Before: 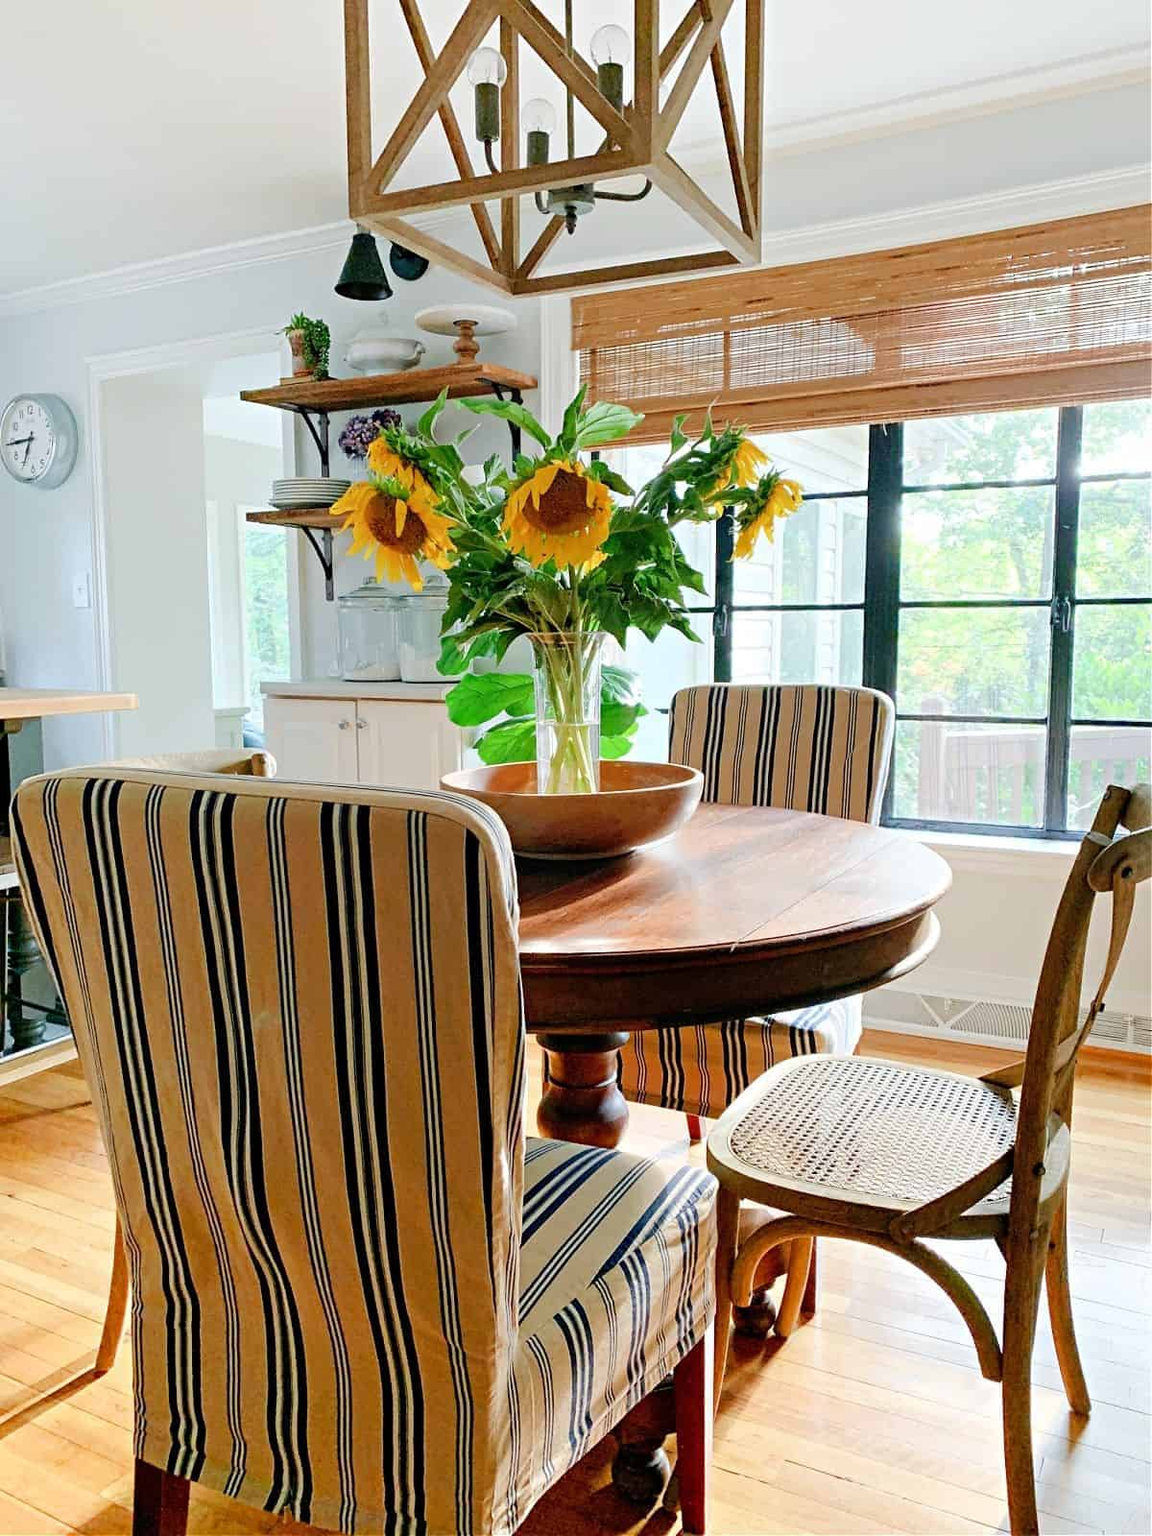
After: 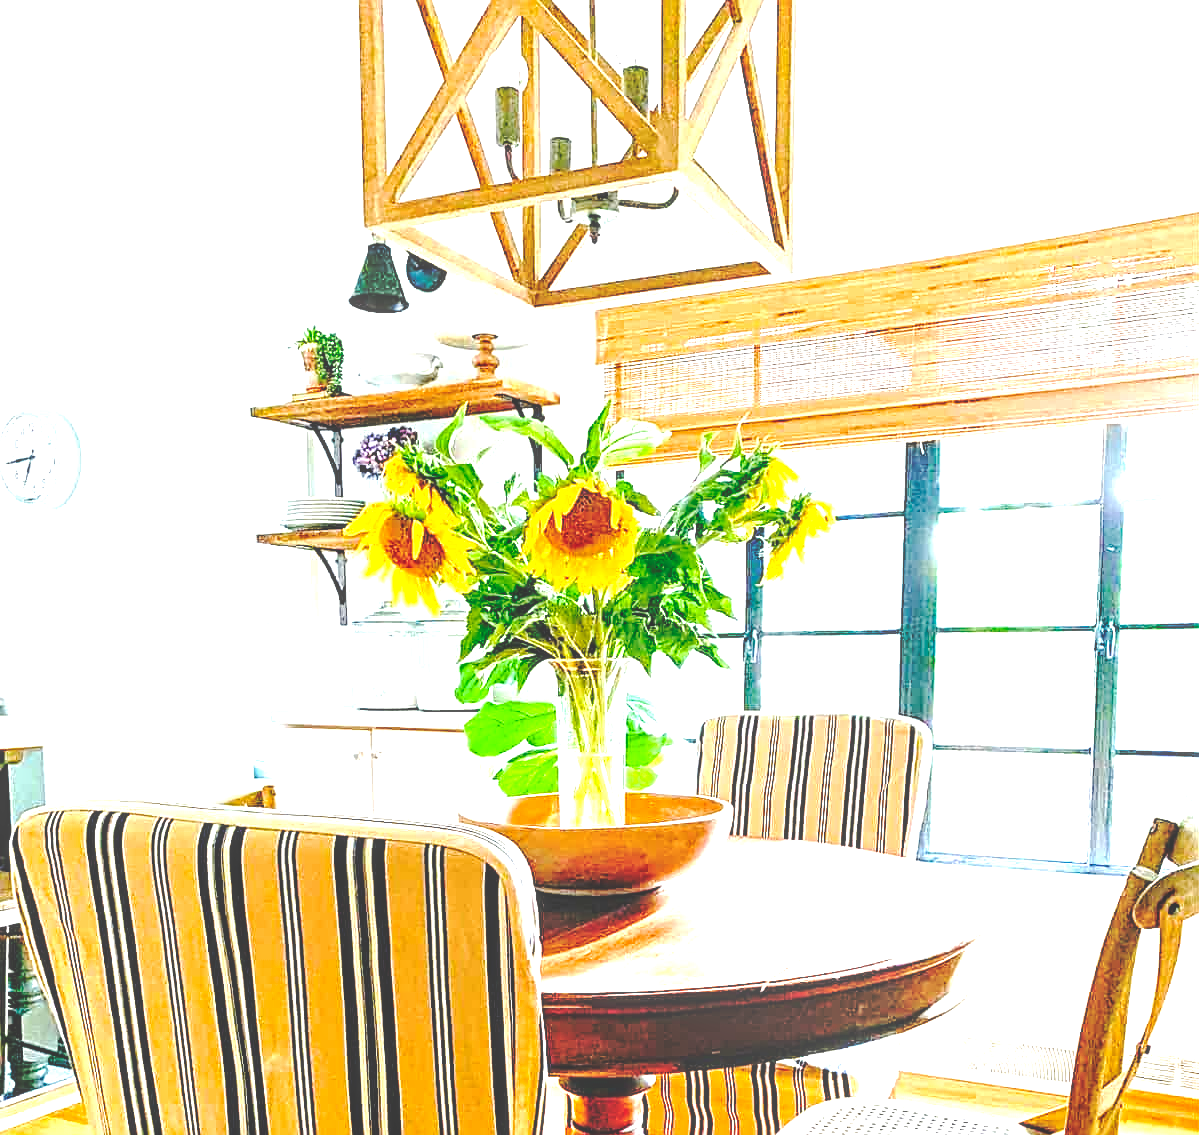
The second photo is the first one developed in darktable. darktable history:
exposure: black level correction 0.001, exposure 1.398 EV, compensate highlight preservation false
base curve: curves: ch0 [(0, 0.024) (0.055, 0.065) (0.121, 0.166) (0.236, 0.319) (0.693, 0.726) (1, 1)], preserve colors none
local contrast: on, module defaults
color balance rgb: shadows lift › chroma 2.989%, shadows lift › hue 278.17°, perceptual saturation grading › global saturation 19.782%, perceptual brilliance grading › global brilliance 9.539%, perceptual brilliance grading › shadows 14.962%
sharpen: on, module defaults
crop: right 0.001%, bottom 29.051%
